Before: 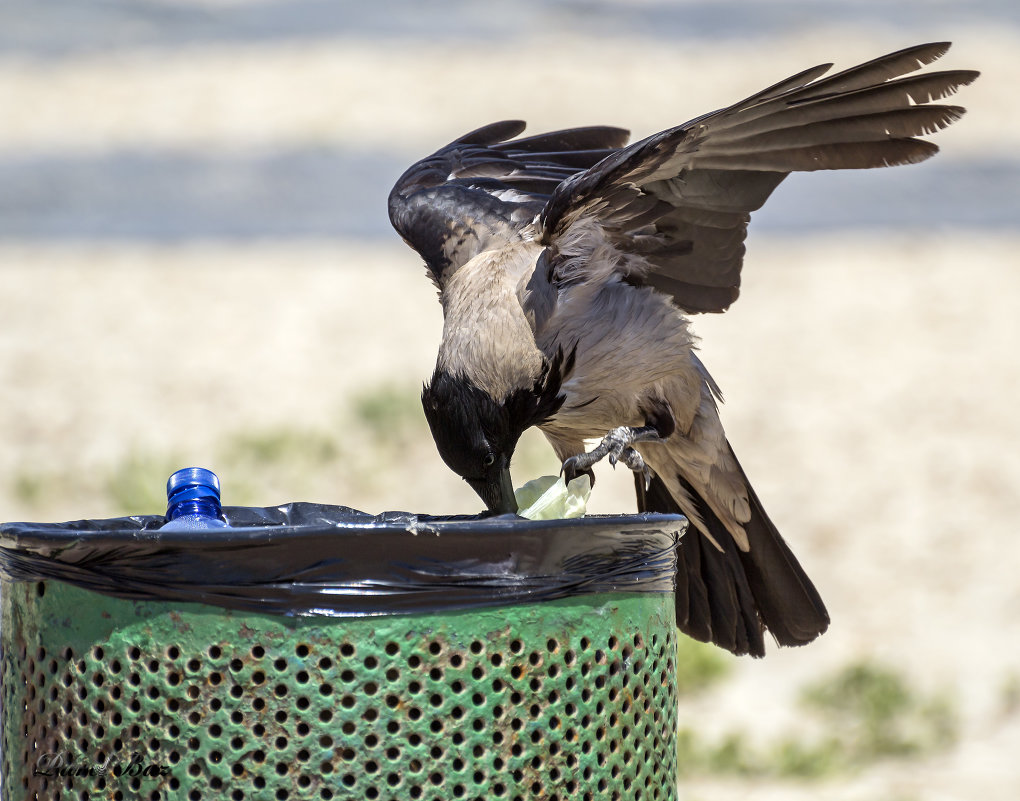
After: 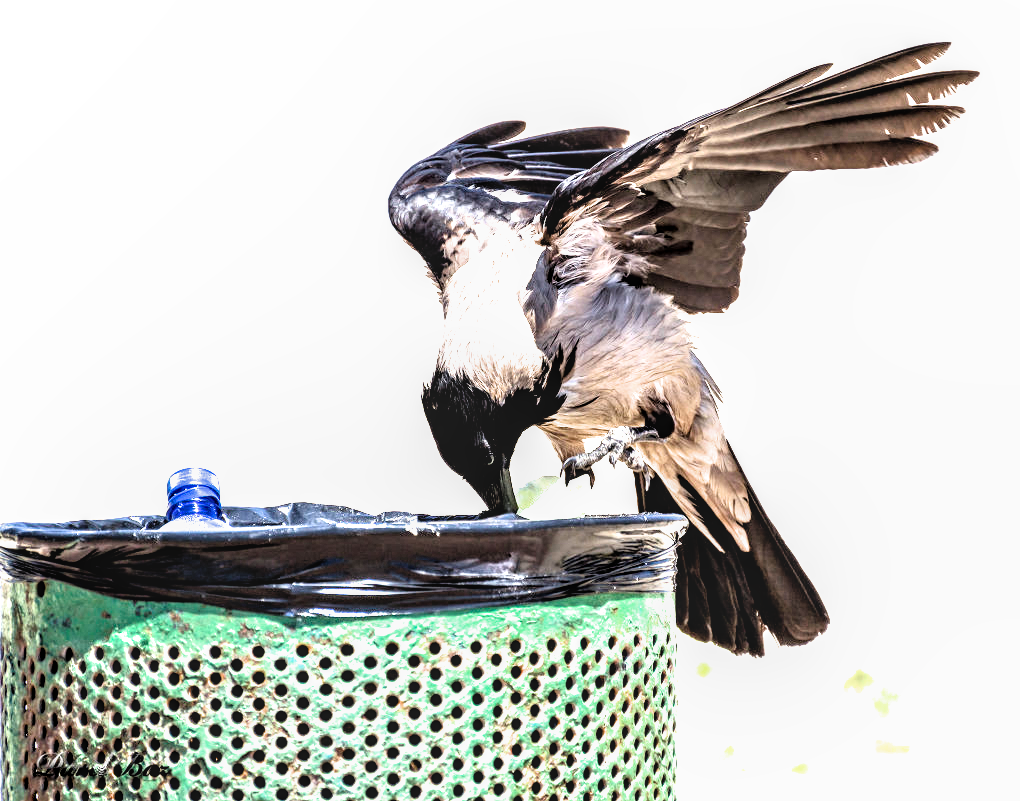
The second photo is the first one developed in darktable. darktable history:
exposure: black level correction 0, exposure 1.446 EV, compensate highlight preservation false
filmic rgb: black relative exposure -3.62 EV, white relative exposure 2.14 EV, threshold 5.94 EV, hardness 3.62, enable highlight reconstruction true
local contrast: on, module defaults
